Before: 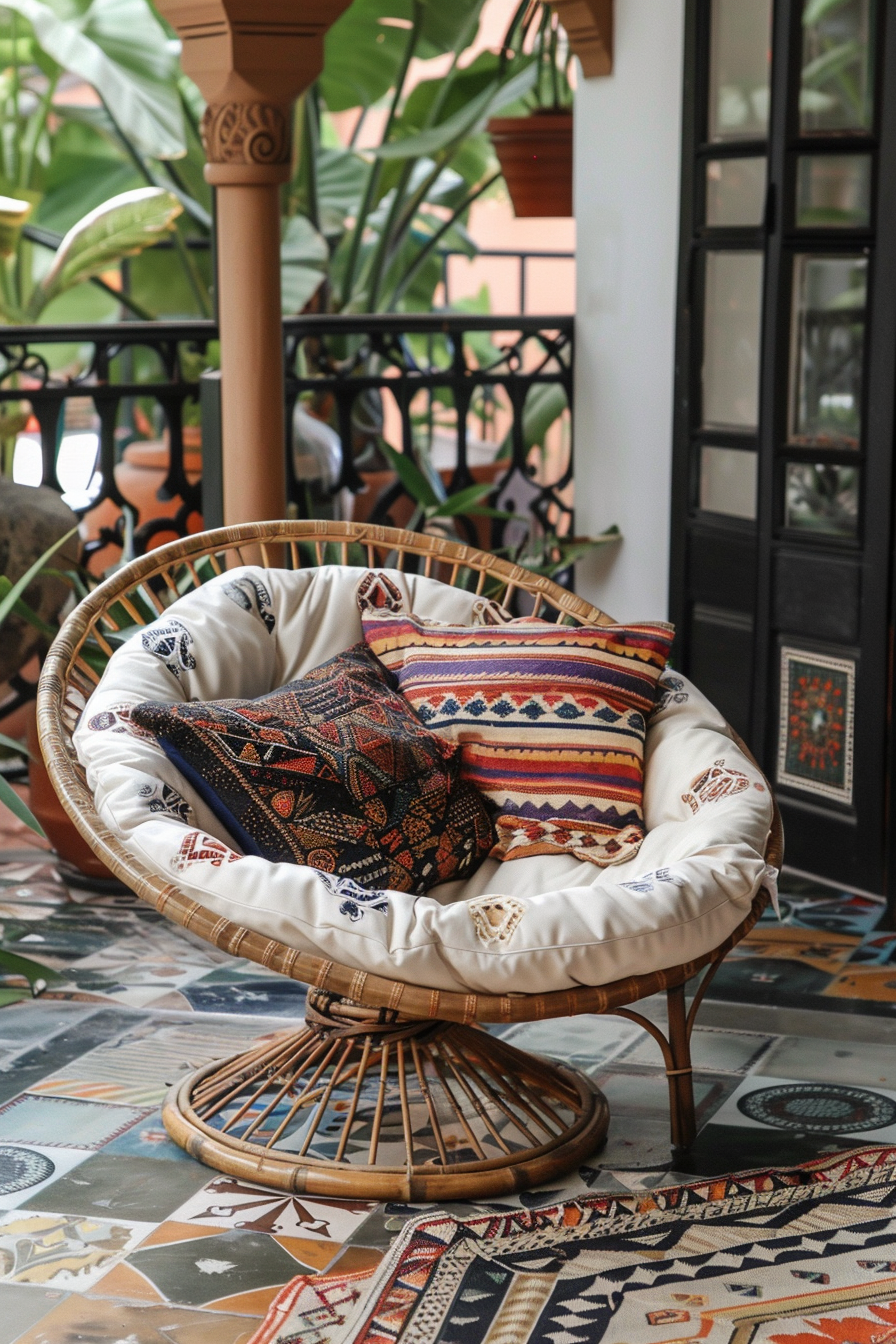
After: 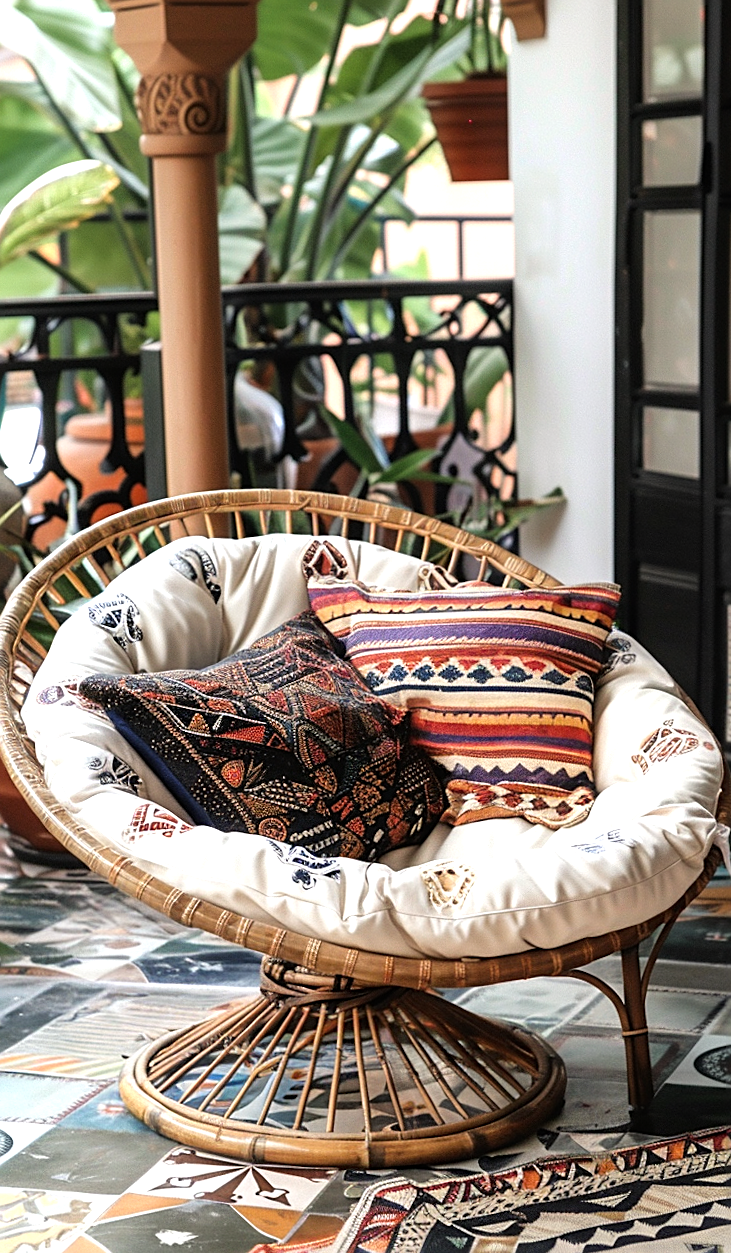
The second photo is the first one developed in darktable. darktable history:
sharpen: amount 0.492
tone equalizer: -8 EV -0.739 EV, -7 EV -0.712 EV, -6 EV -0.585 EV, -5 EV -0.397 EV, -3 EV 0.365 EV, -2 EV 0.6 EV, -1 EV 0.691 EV, +0 EV 0.737 EV, smoothing 1
crop and rotate: angle 1.3°, left 4.457%, top 0.954%, right 11.179%, bottom 2.633%
